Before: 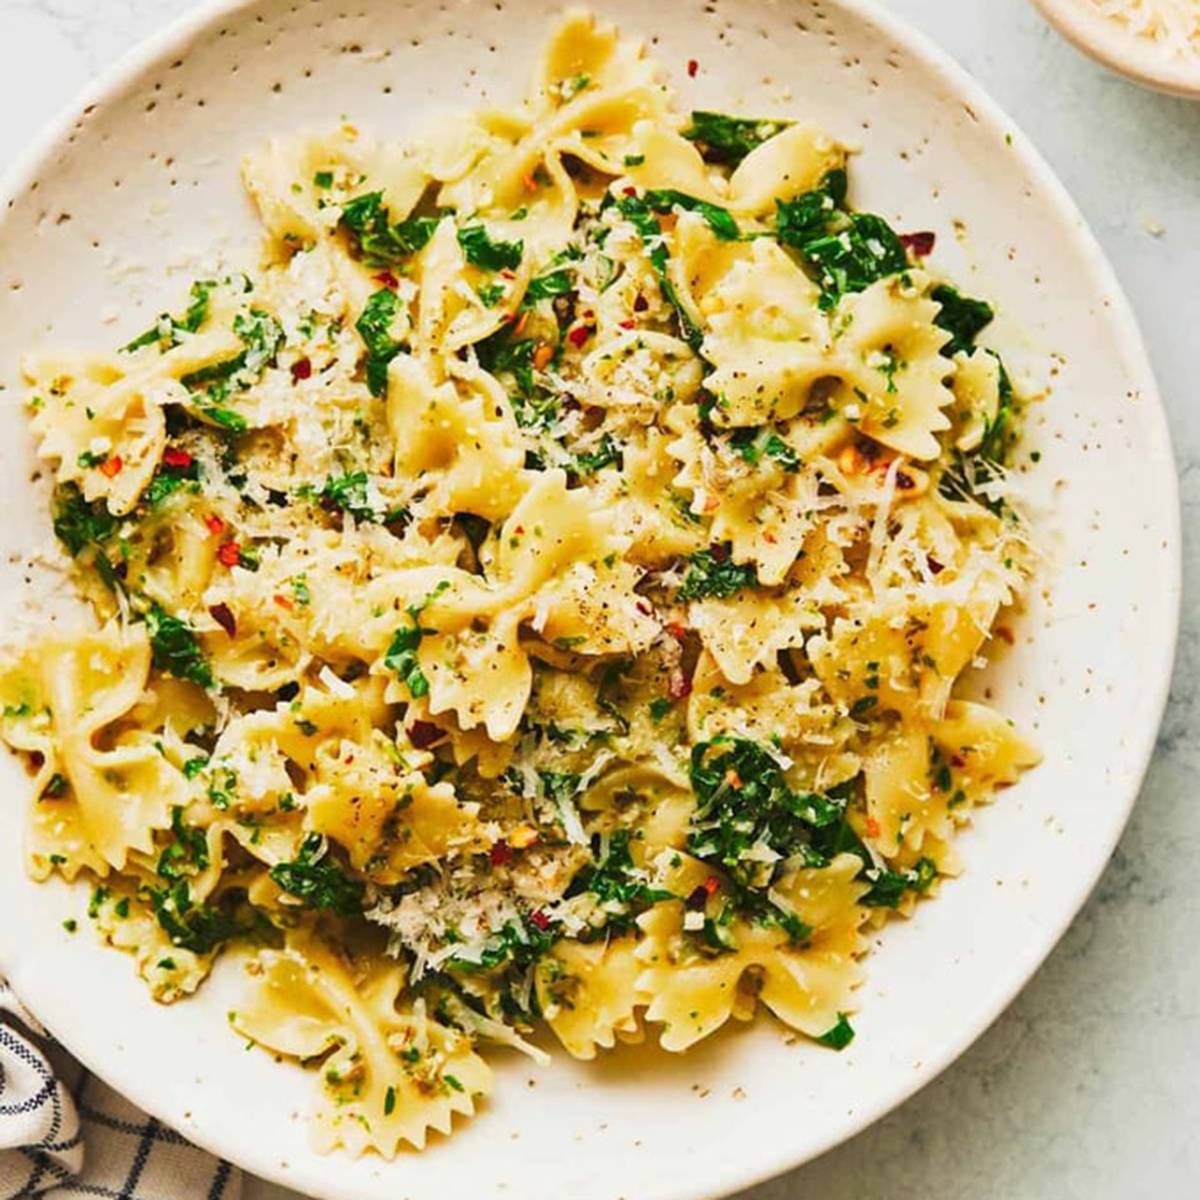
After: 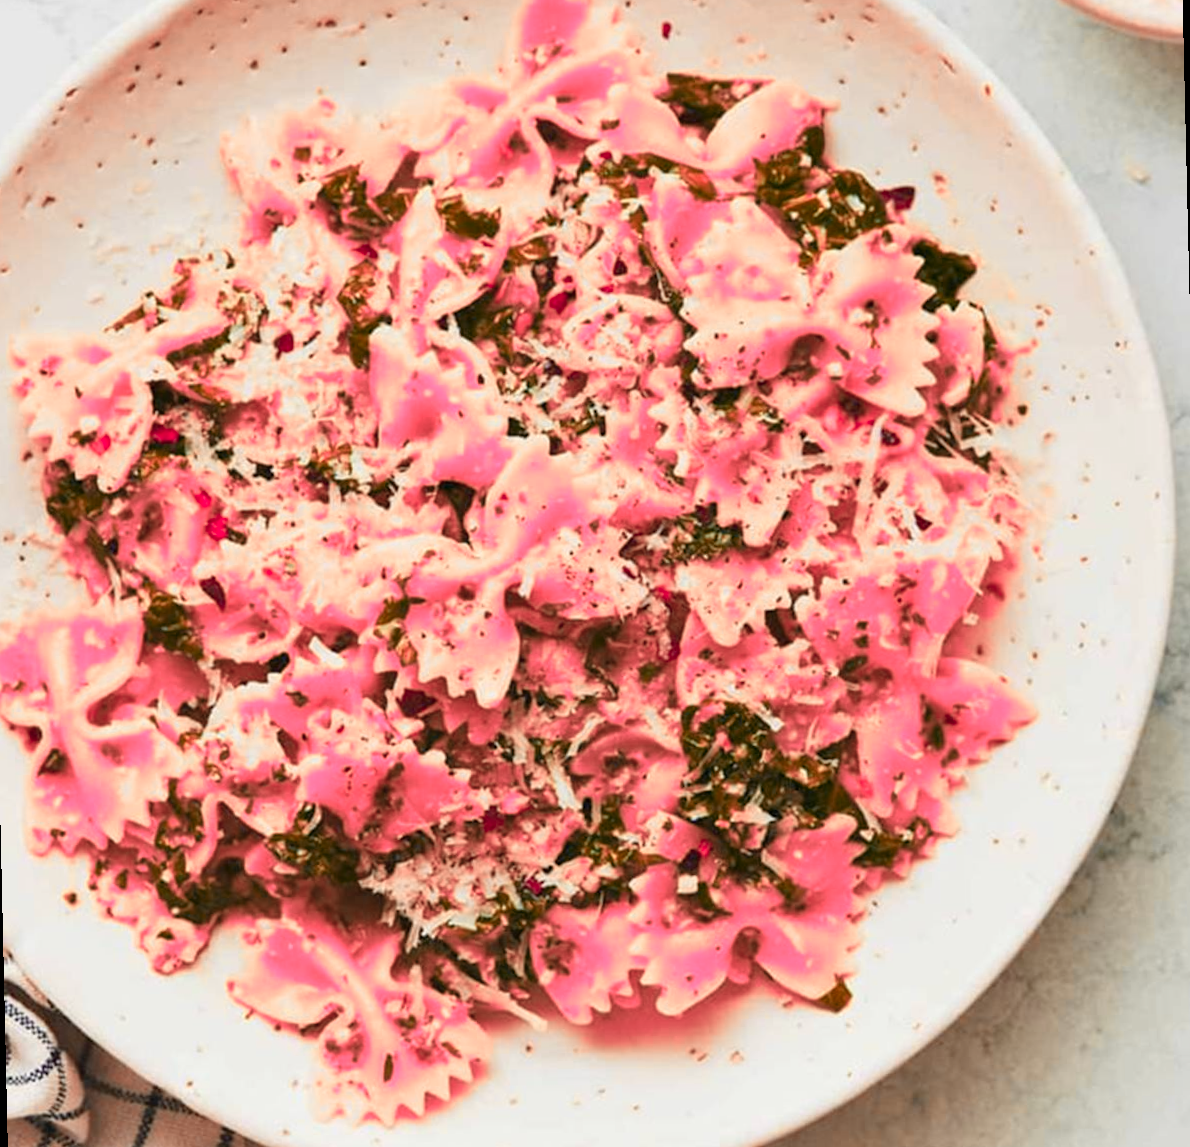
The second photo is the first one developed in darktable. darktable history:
color zones: curves: ch2 [(0, 0.488) (0.143, 0.417) (0.286, 0.212) (0.429, 0.179) (0.571, 0.154) (0.714, 0.415) (0.857, 0.495) (1, 0.488)]
rotate and perspective: rotation -1.32°, lens shift (horizontal) -0.031, crop left 0.015, crop right 0.985, crop top 0.047, crop bottom 0.982
exposure: exposure -0.05 EV
levels: levels [0, 0.478, 1]
